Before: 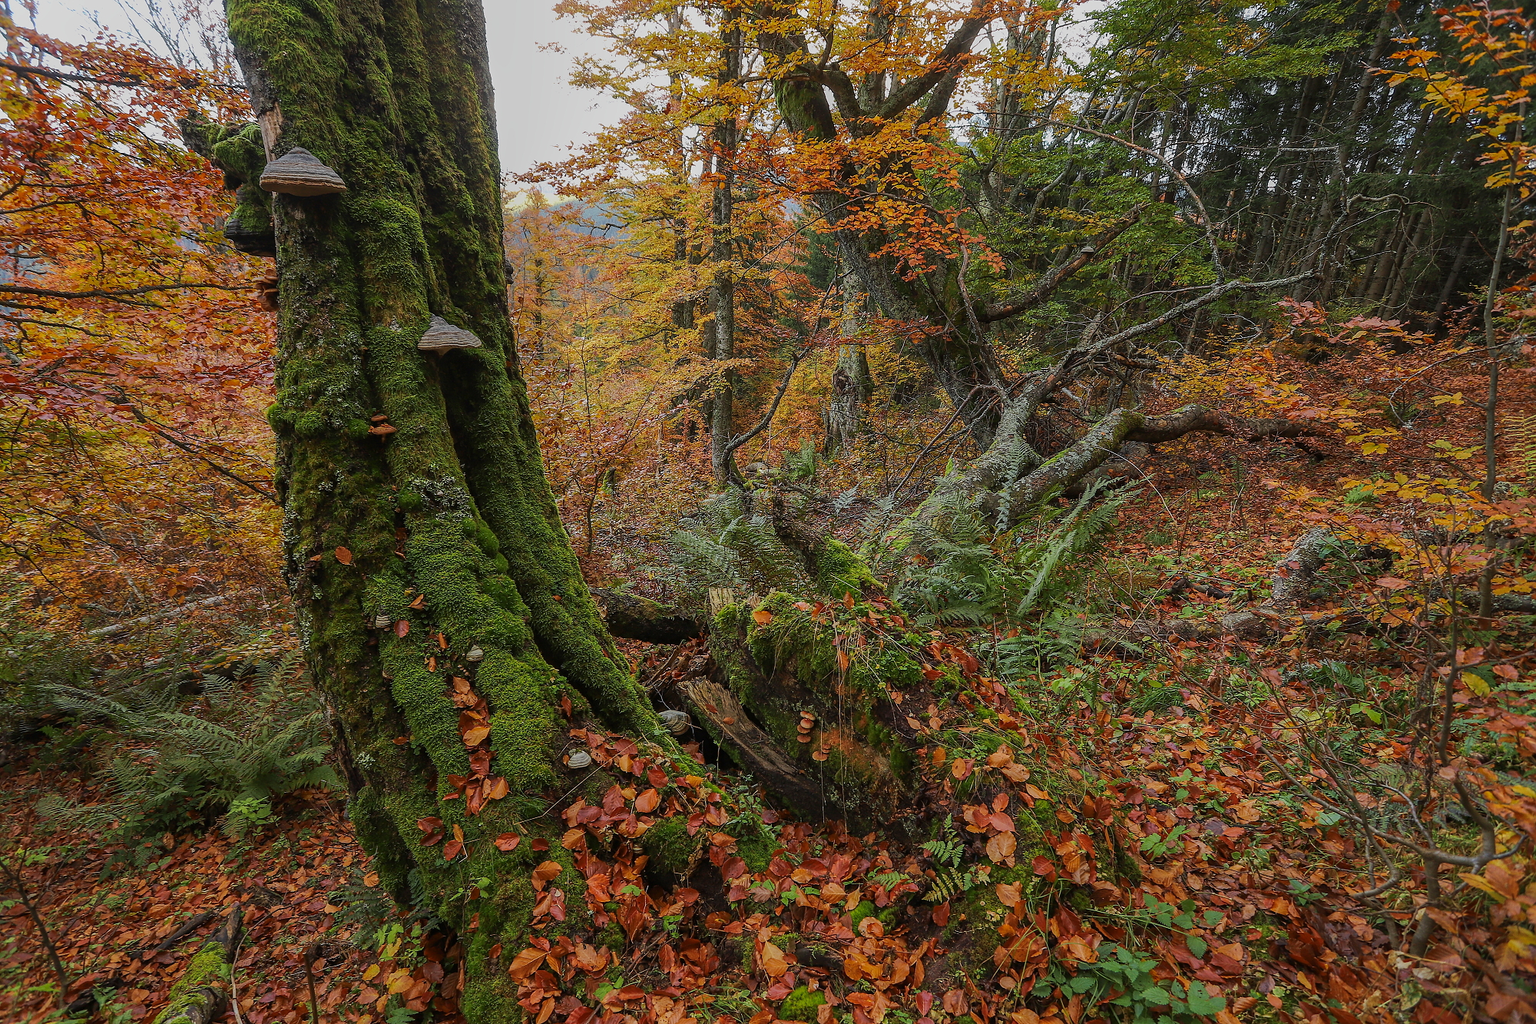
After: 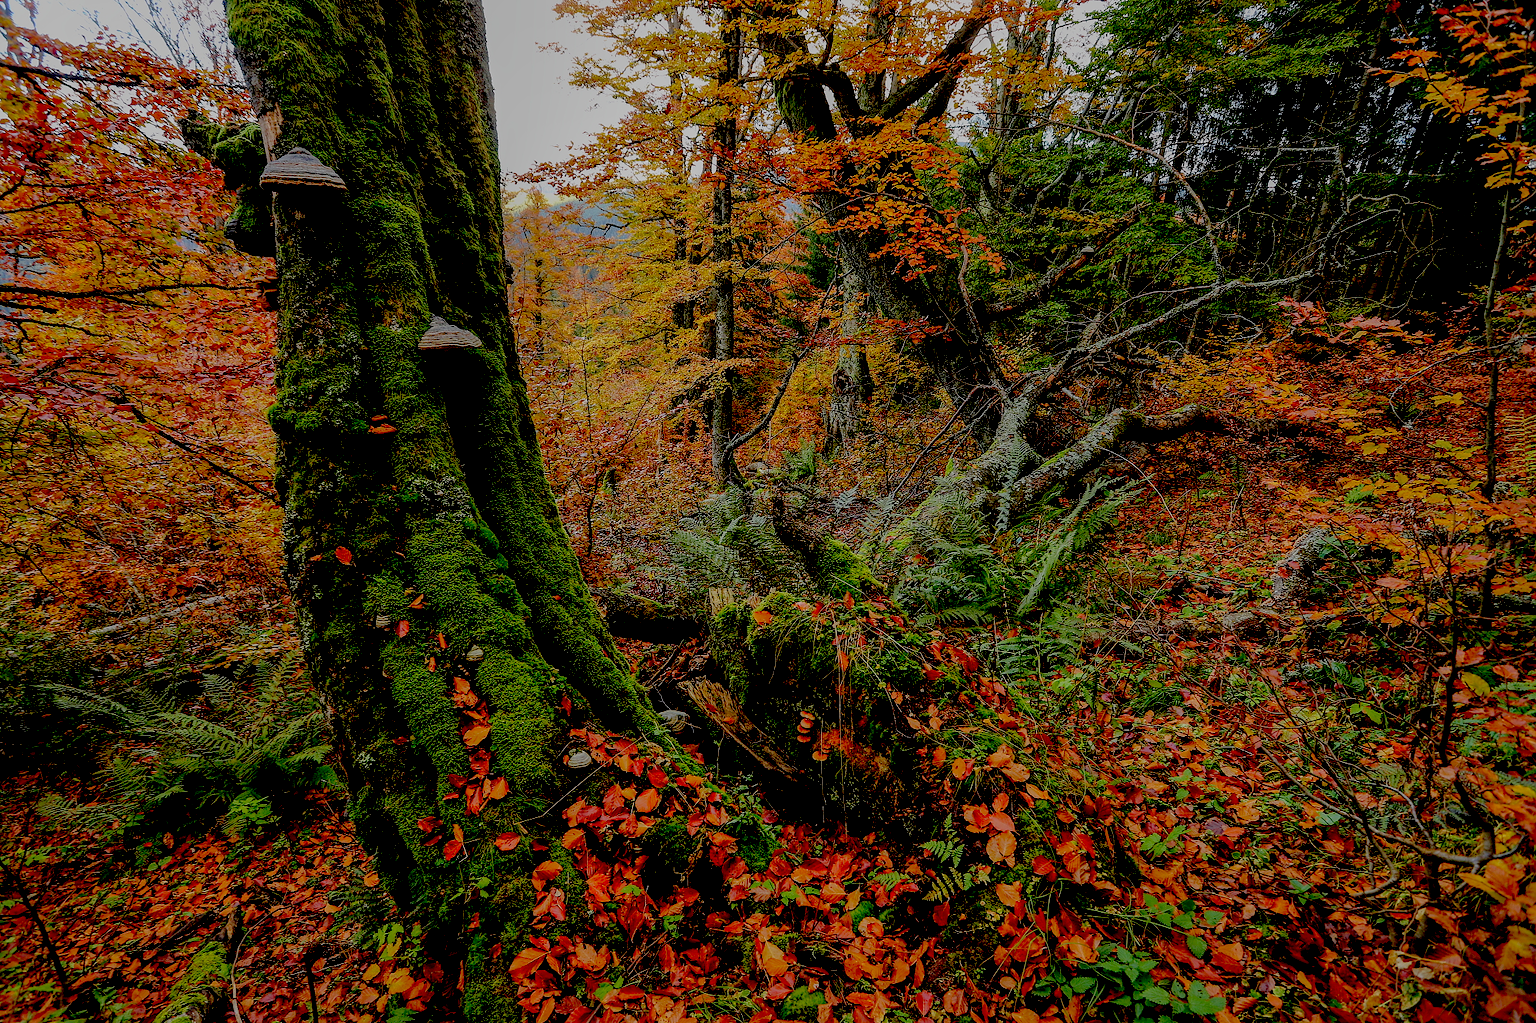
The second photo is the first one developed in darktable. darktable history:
shadows and highlights: on, module defaults
exposure: black level correction 0.046, exposure -0.23 EV, compensate highlight preservation false
tone equalizer: on, module defaults
